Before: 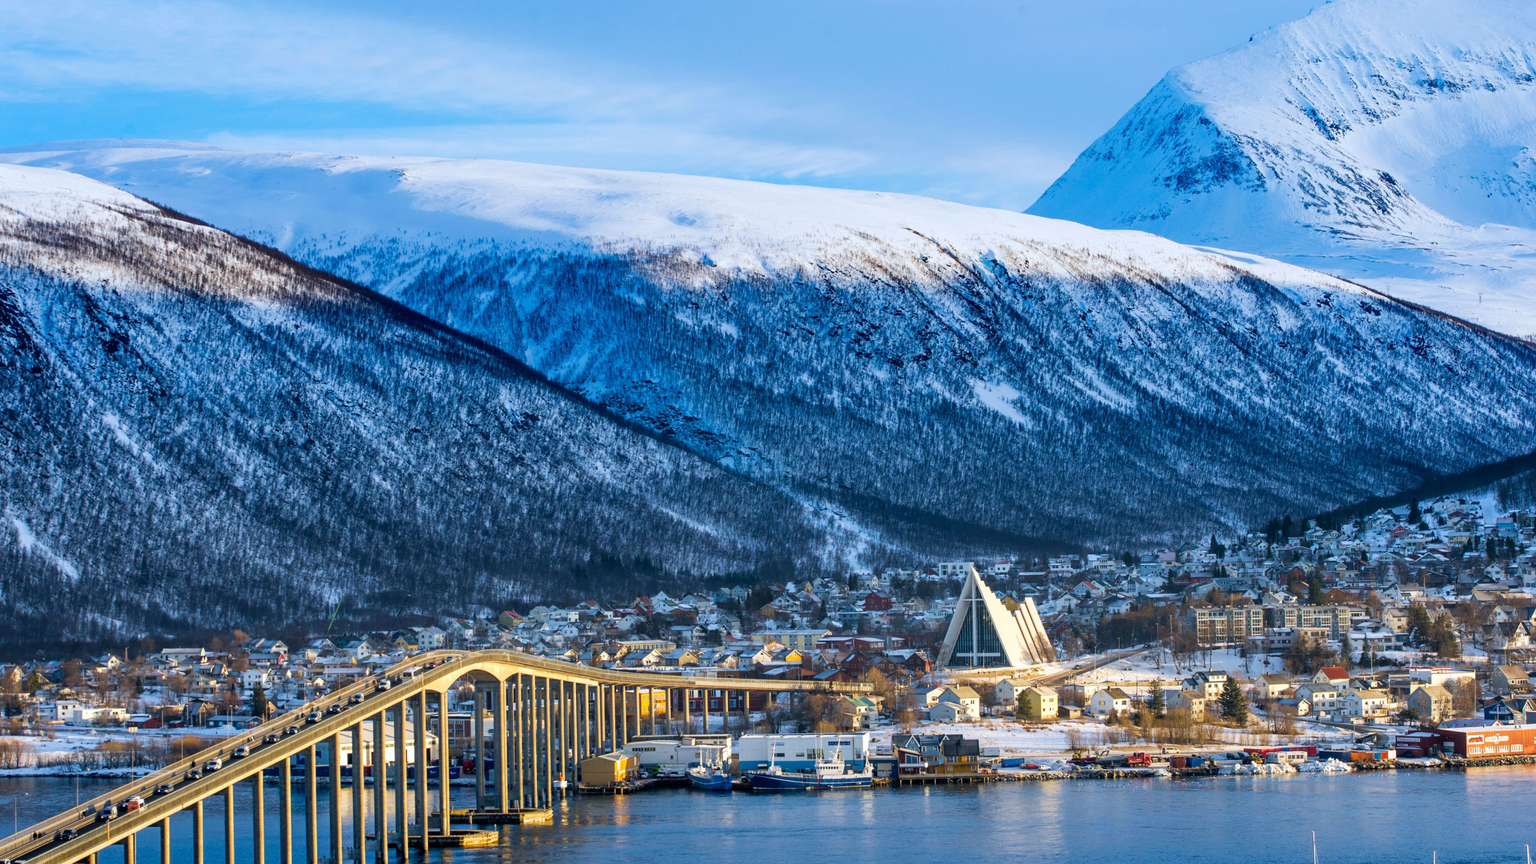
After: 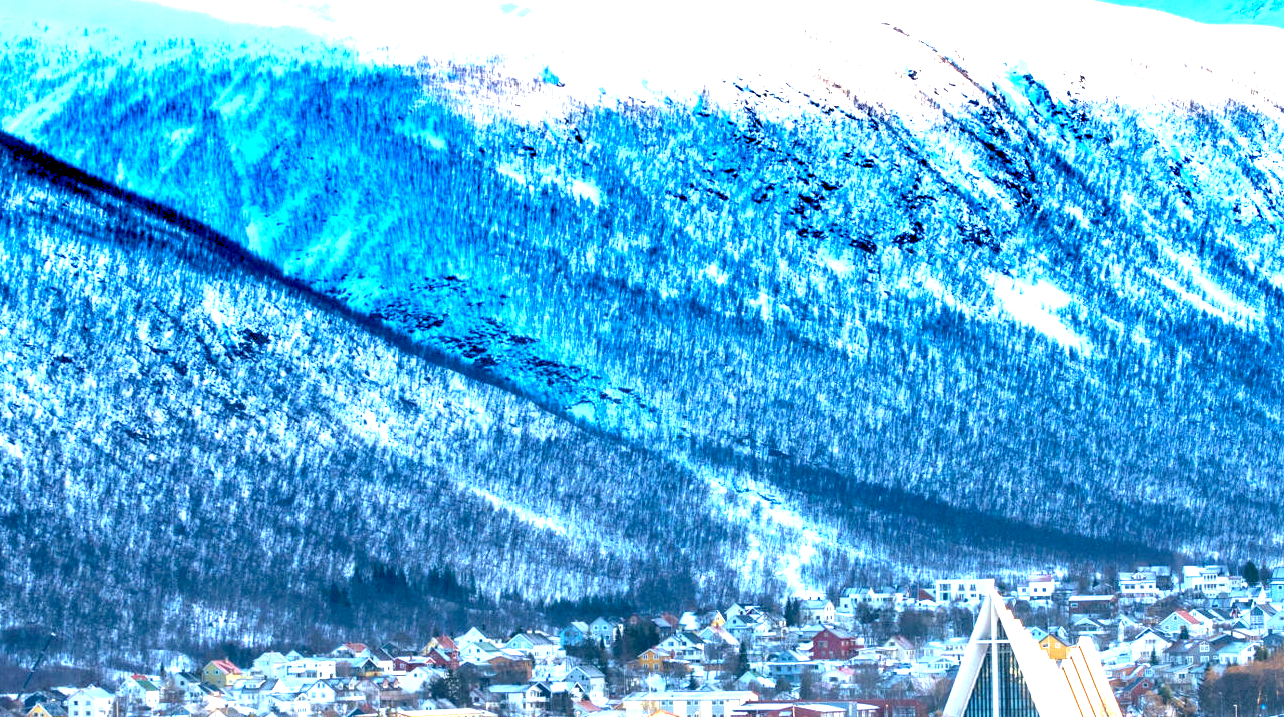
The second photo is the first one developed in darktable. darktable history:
crop: left 24.592%, top 24.898%, right 25.248%, bottom 25.264%
exposure: black level correction 0.005, exposure 2.085 EV, compensate highlight preservation false
